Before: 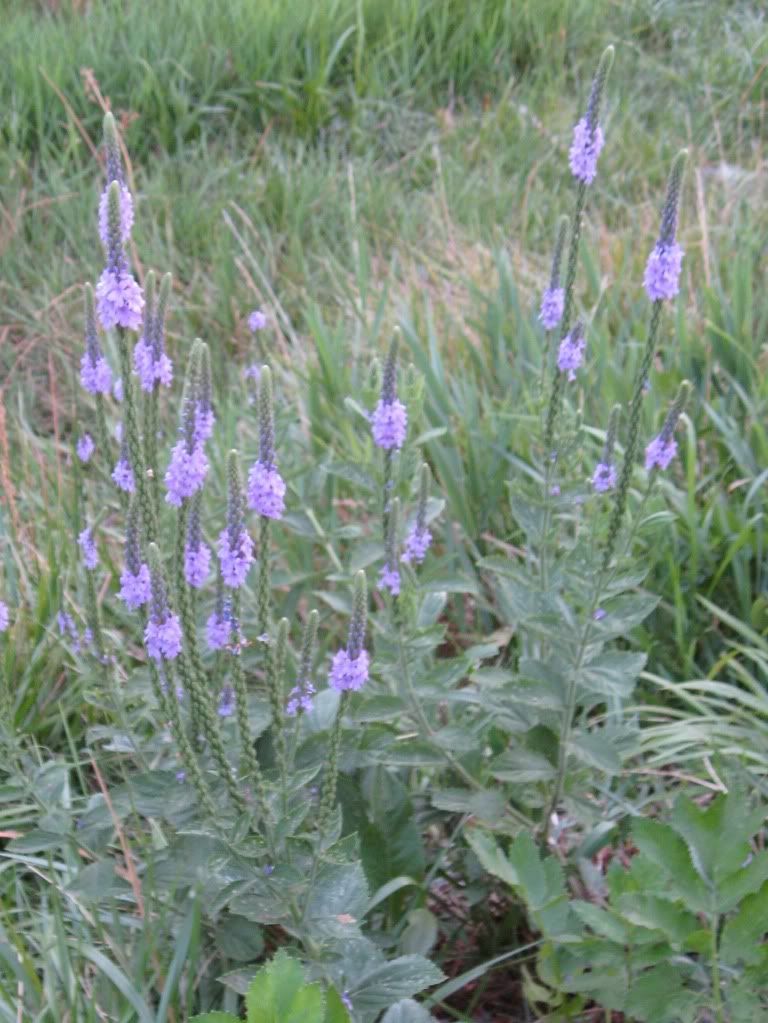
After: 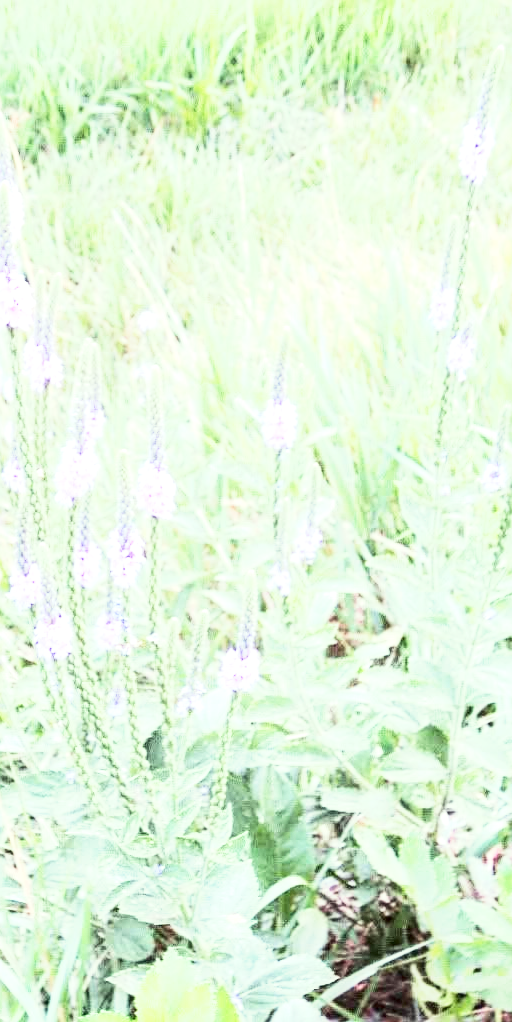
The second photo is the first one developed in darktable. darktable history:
exposure: black level correction 0.001, exposure 1.819 EV, compensate highlight preservation false
color correction: highlights a* -4.64, highlights b* 5.06, saturation 0.963
sharpen: on, module defaults
contrast brightness saturation: contrast 0.299
base curve: curves: ch0 [(0, 0) (0.088, 0.125) (0.176, 0.251) (0.354, 0.501) (0.613, 0.749) (1, 0.877)], preserve colors none
crop and rotate: left 14.352%, right 18.933%
local contrast: detail 130%
